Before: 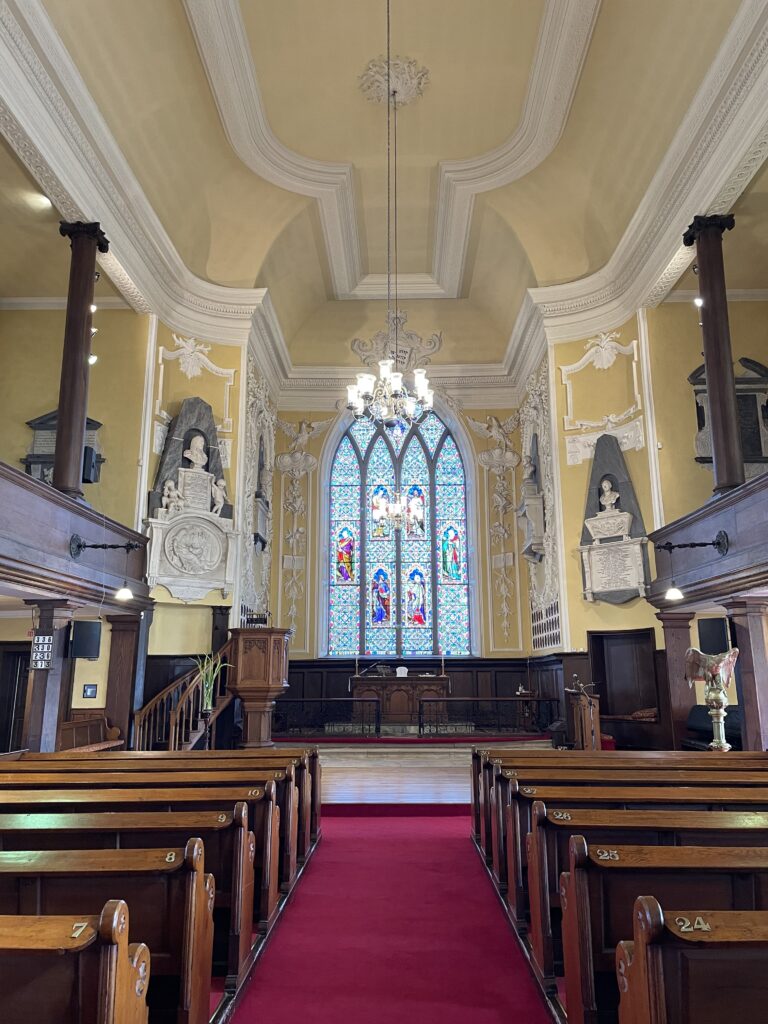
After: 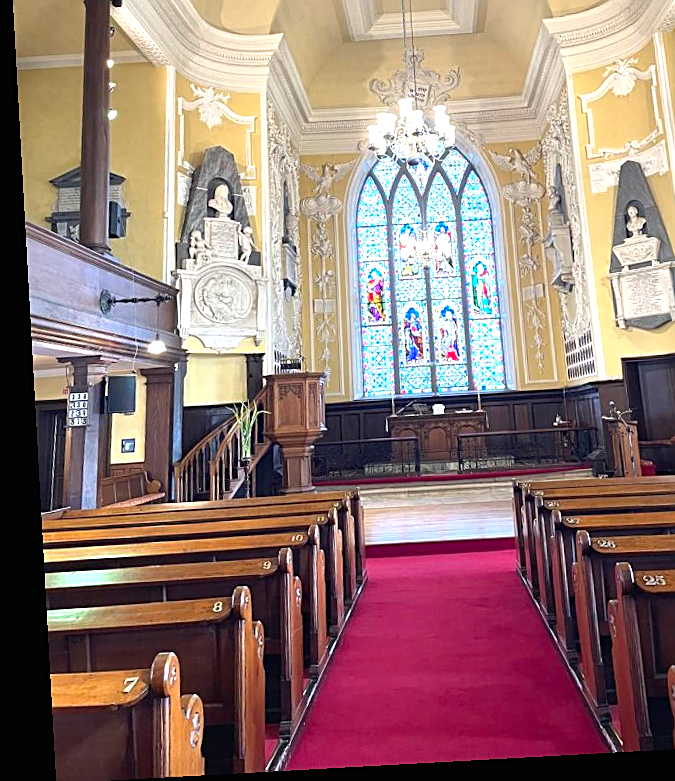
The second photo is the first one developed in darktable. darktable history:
rotate and perspective: rotation -3.18°, automatic cropping off
crop: top 26.531%, right 17.959%
exposure: black level correction -0.001, exposure 0.9 EV, compensate exposure bias true, compensate highlight preservation false
sharpen: on, module defaults
